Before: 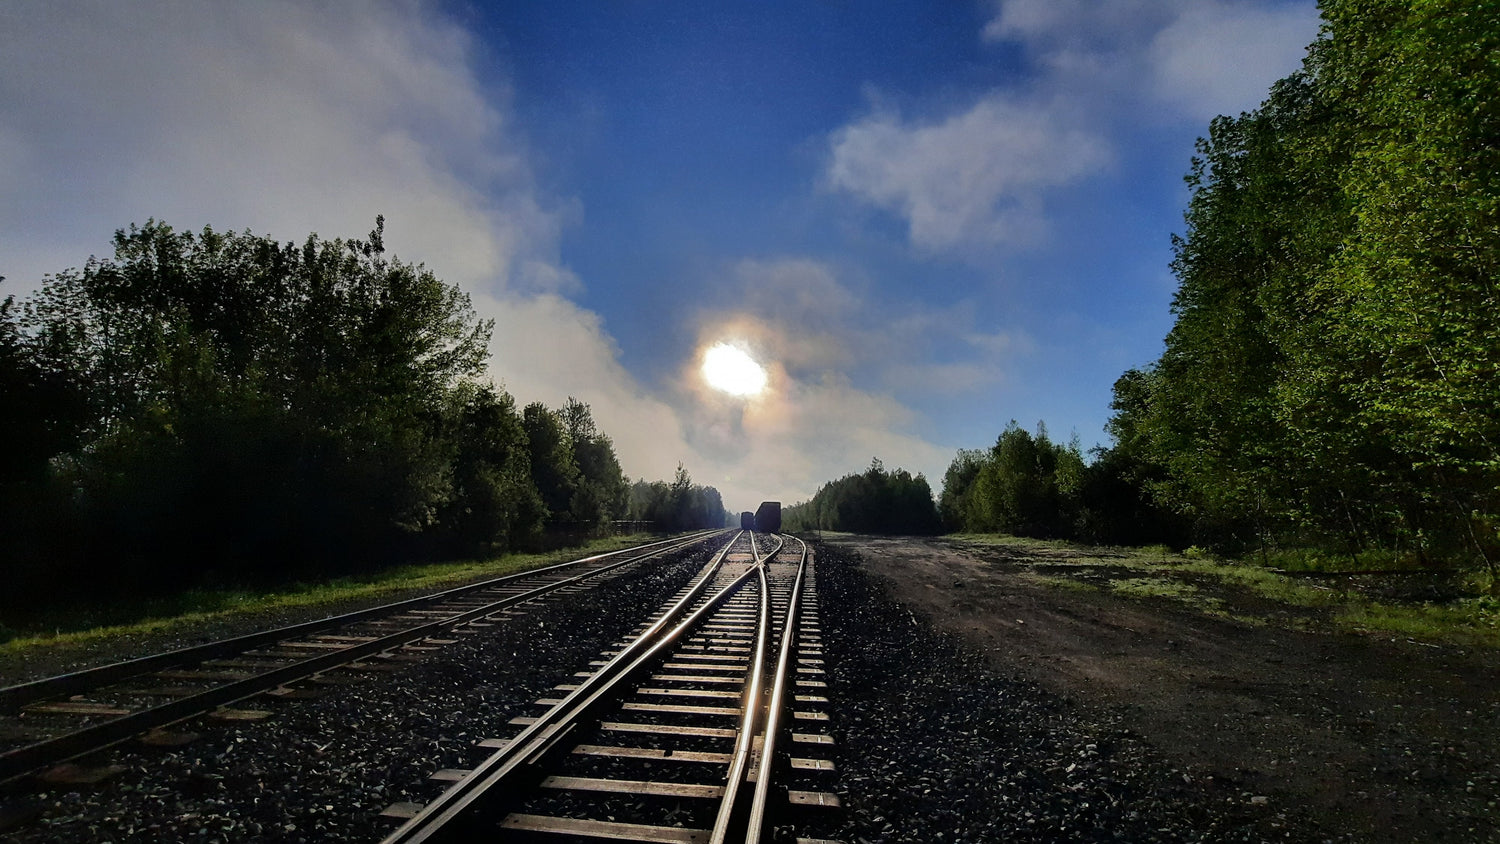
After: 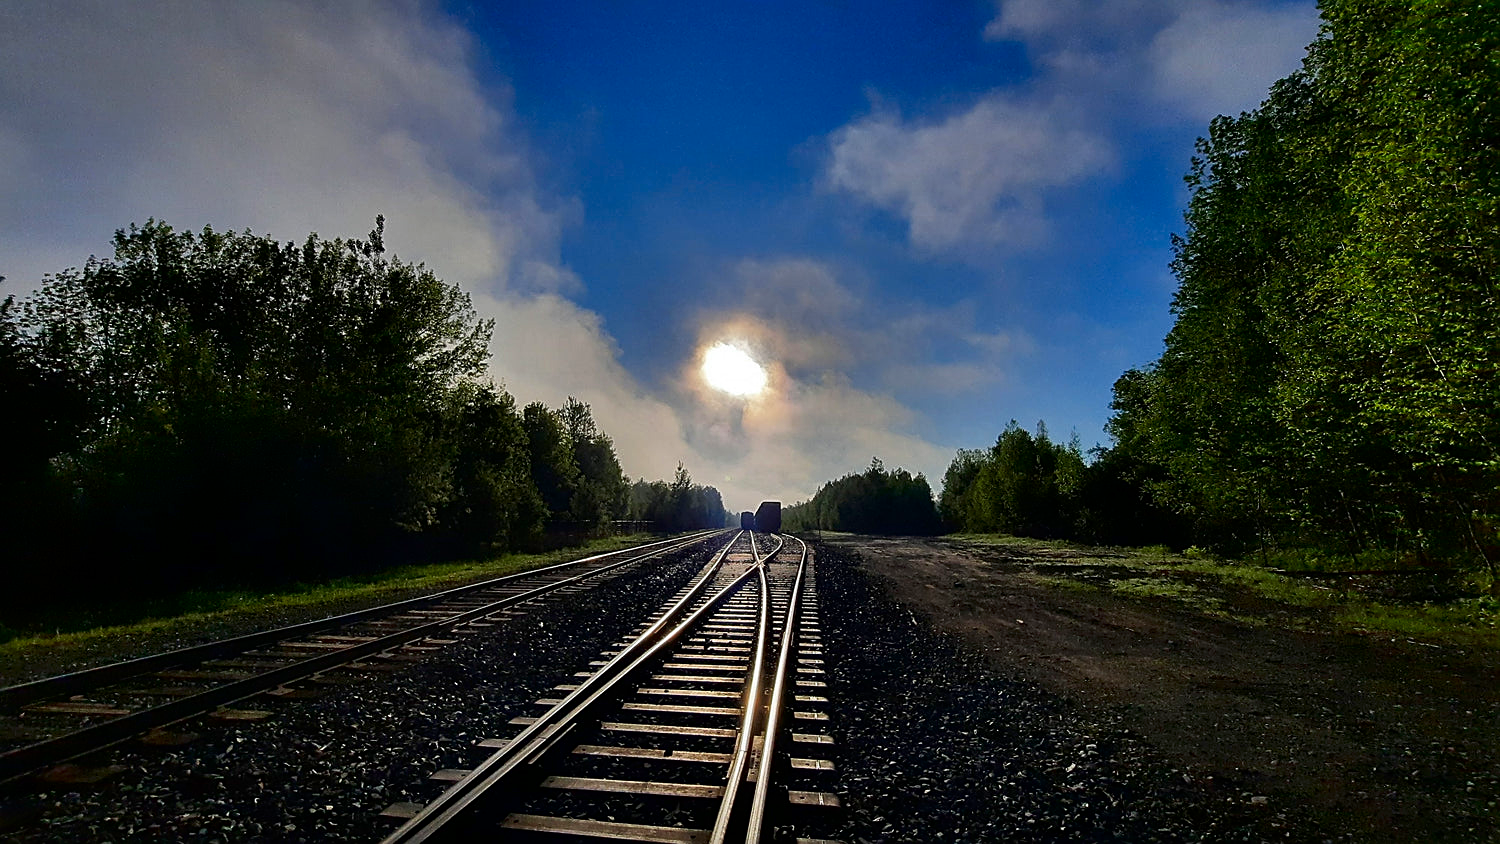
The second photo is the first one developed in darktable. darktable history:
sharpen: on, module defaults
contrast brightness saturation: contrast 0.12, brightness -0.12, saturation 0.2
rgb curve: curves: ch0 [(0, 0) (0.053, 0.068) (0.122, 0.128) (1, 1)]
